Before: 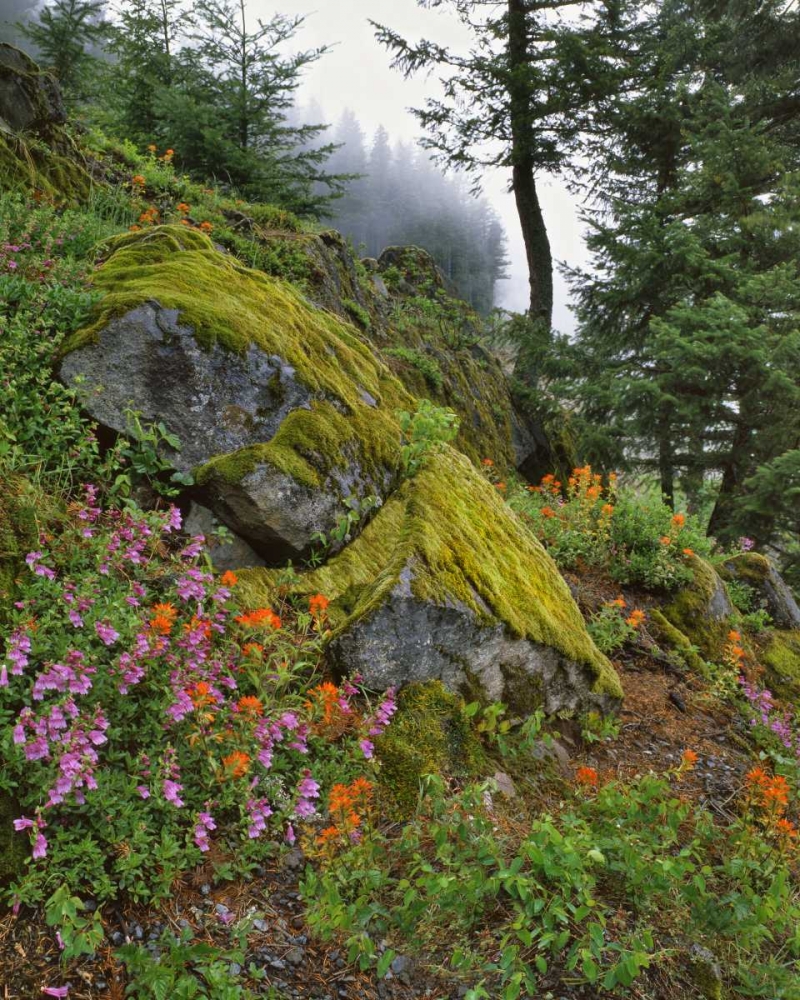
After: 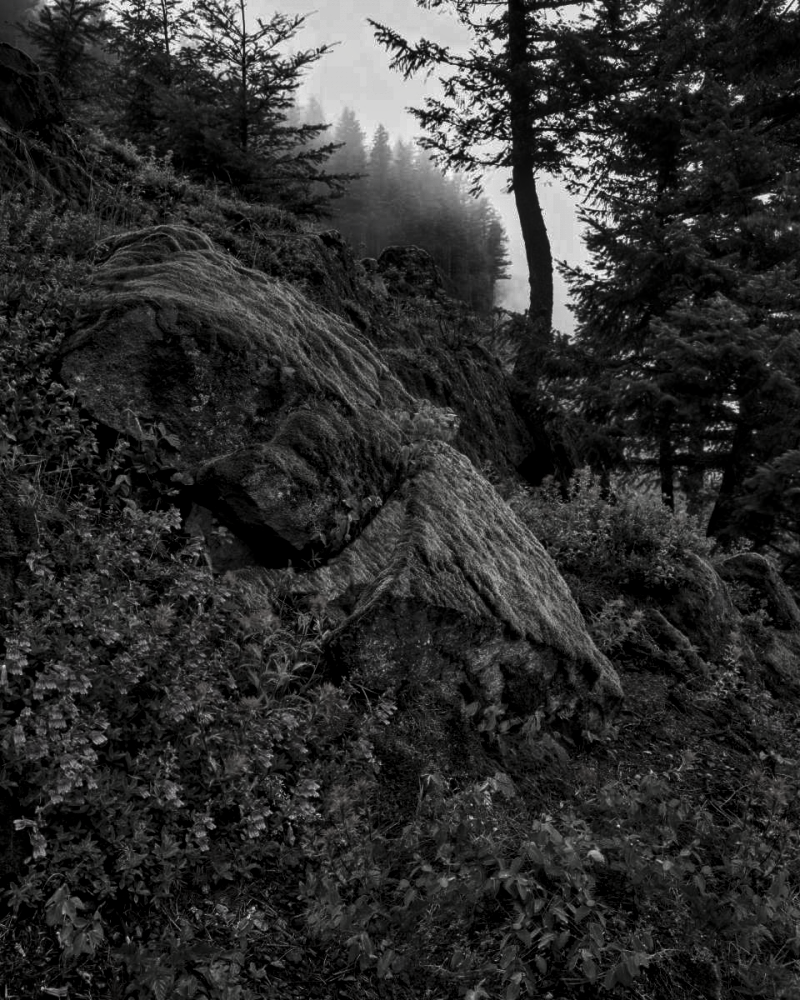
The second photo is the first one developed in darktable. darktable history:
contrast brightness saturation: contrast -0.038, brightness -0.576, saturation -0.981
local contrast: detail 130%
